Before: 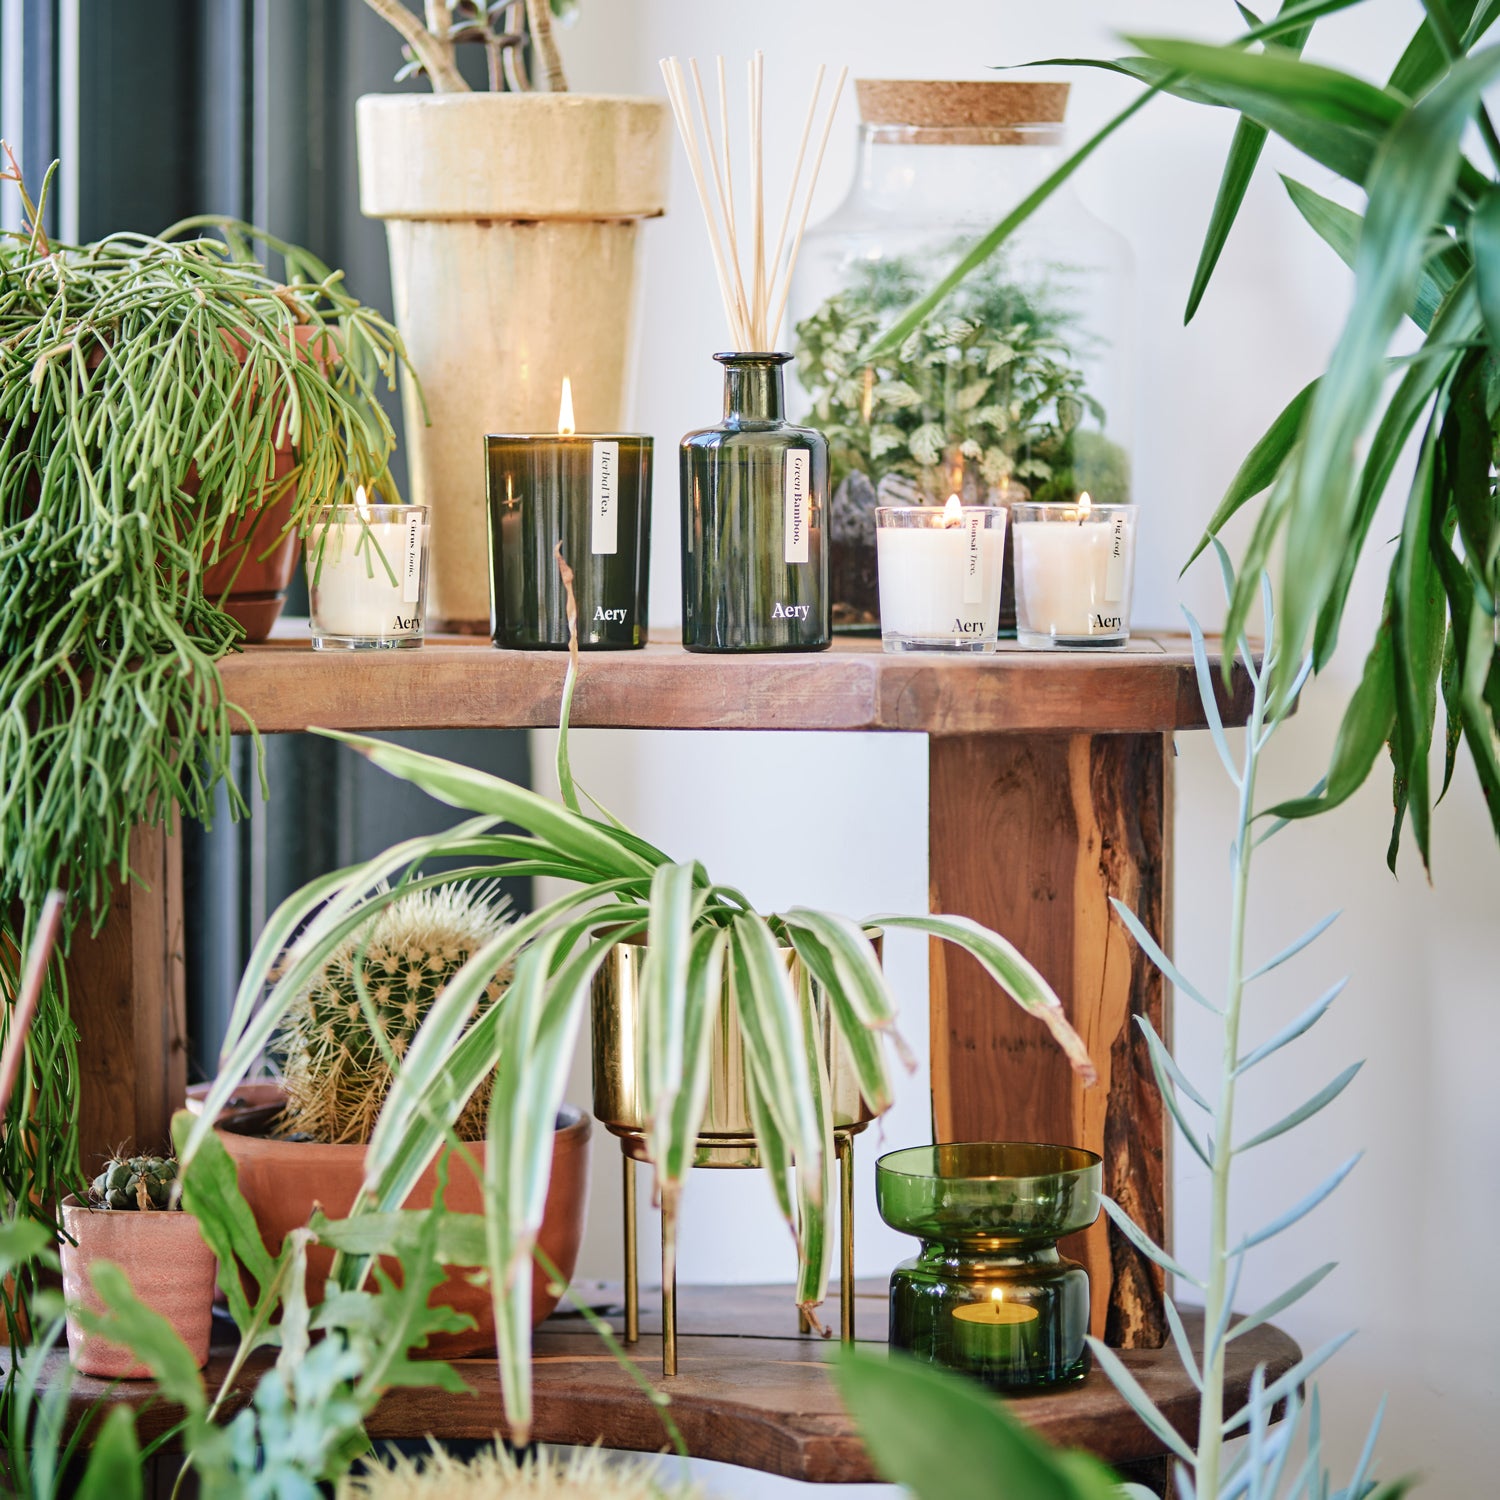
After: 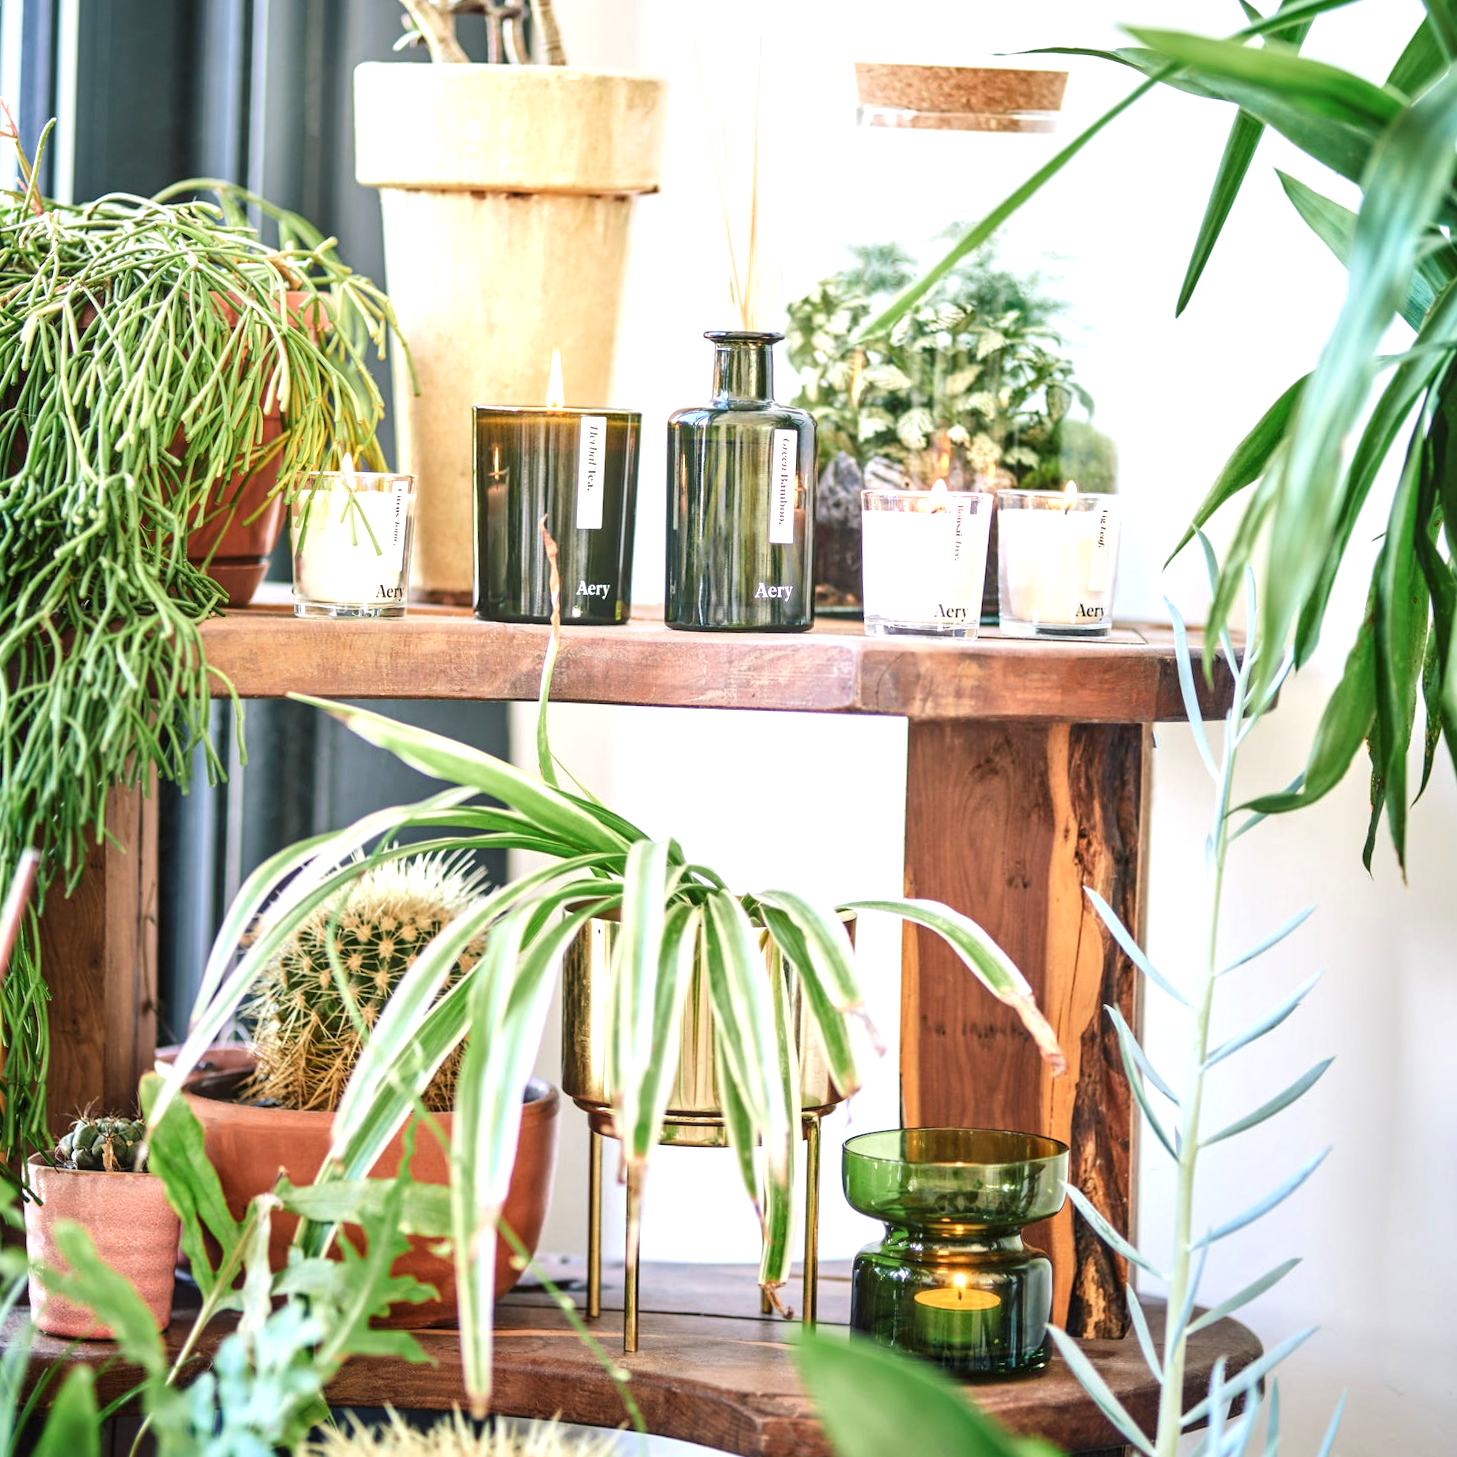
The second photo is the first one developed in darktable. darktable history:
local contrast: on, module defaults
exposure: black level correction 0, exposure 0.7 EV, compensate exposure bias true, compensate highlight preservation false
crop and rotate: angle -1.69°
